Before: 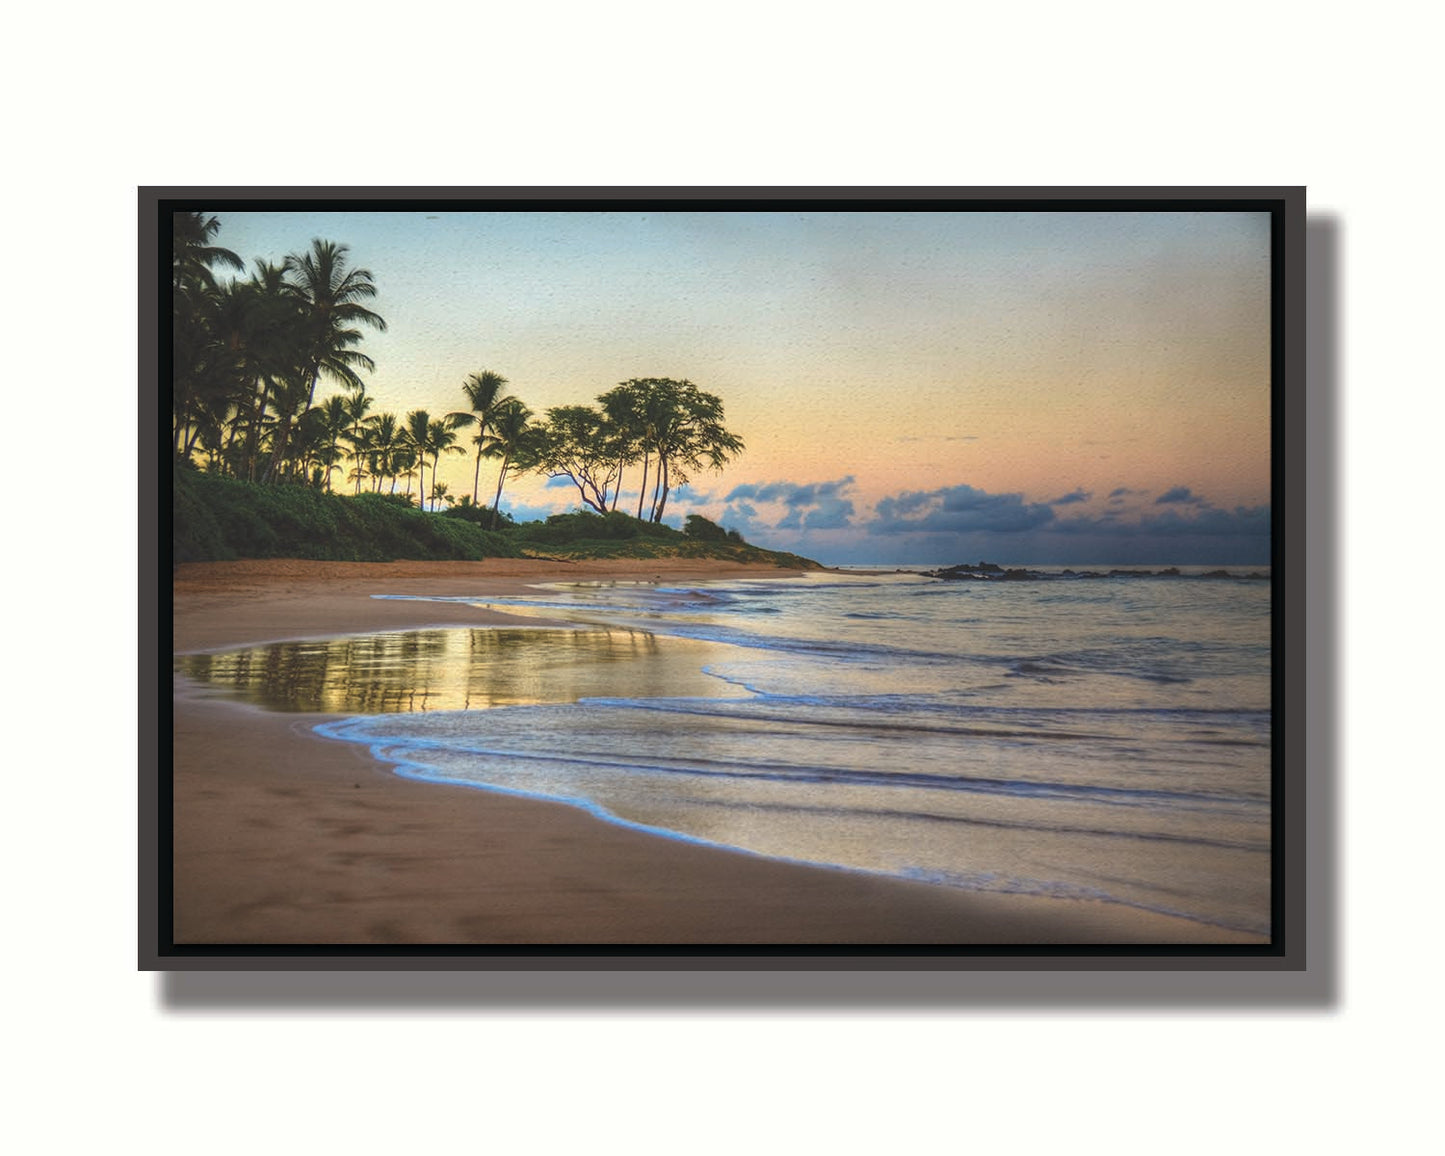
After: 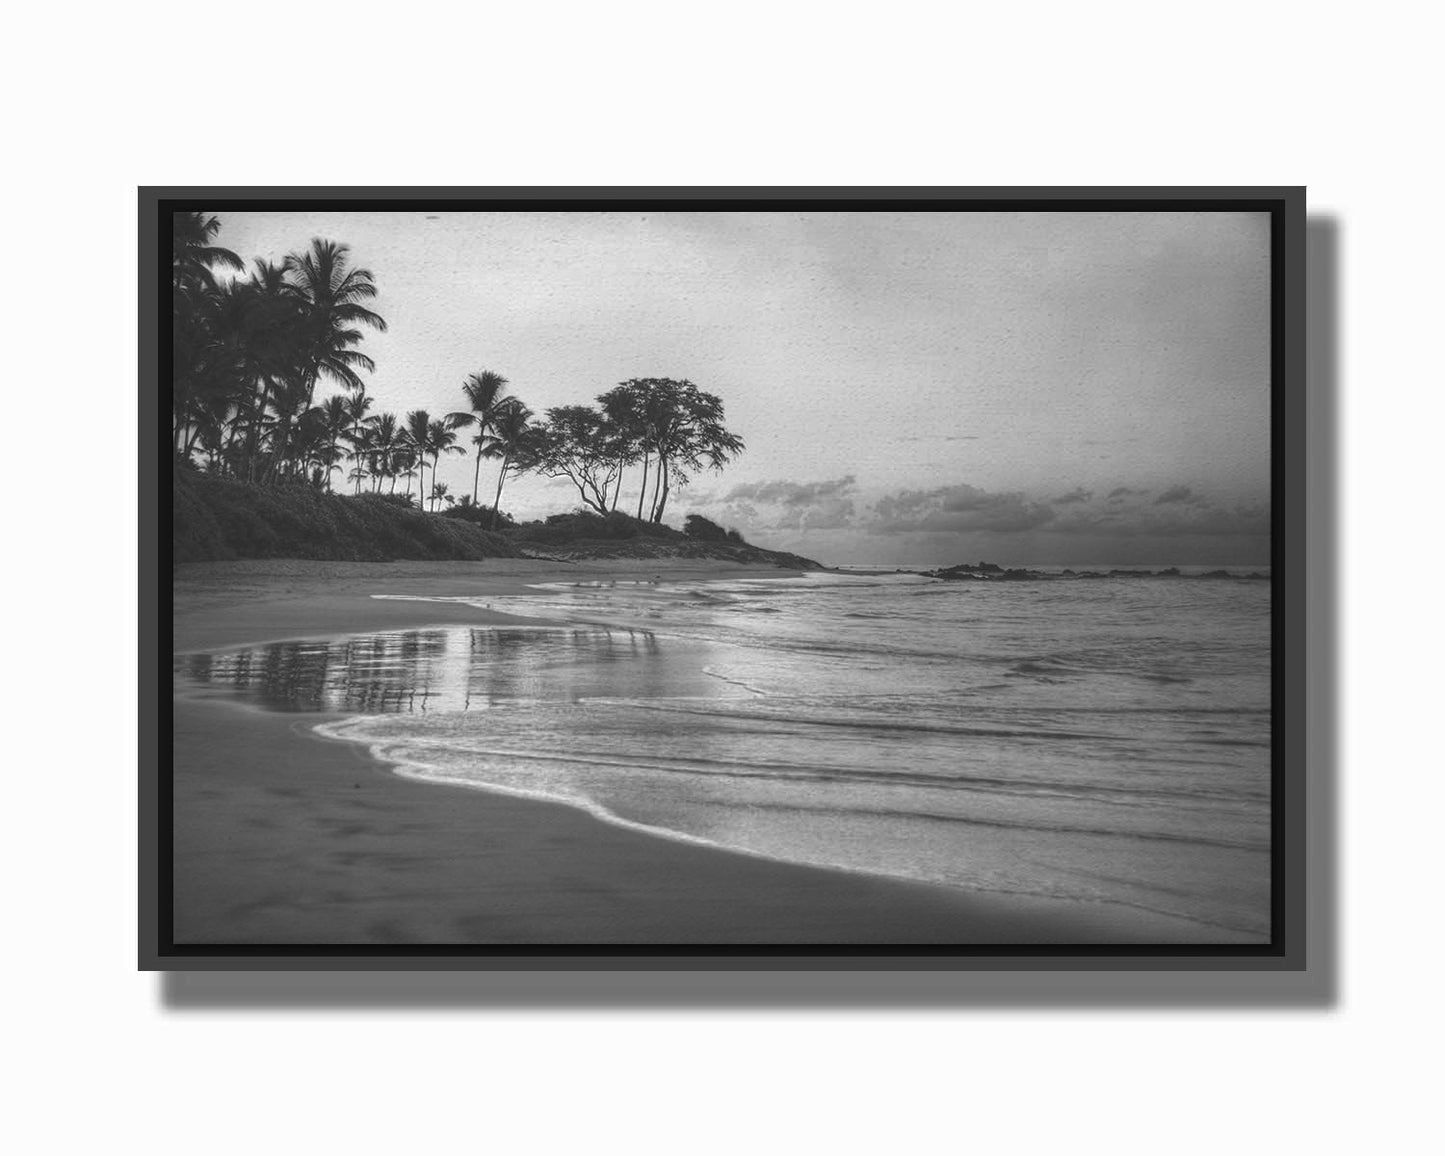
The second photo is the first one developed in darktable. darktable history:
tone curve: curves: ch0 [(0, 0.024) (0.119, 0.146) (0.474, 0.464) (0.718, 0.721) (0.817, 0.839) (1, 0.998)]; ch1 [(0, 0) (0.377, 0.416) (0.439, 0.451) (0.477, 0.477) (0.501, 0.504) (0.538, 0.544) (0.58, 0.602) (0.664, 0.676) (0.783, 0.804) (1, 1)]; ch2 [(0, 0) (0.38, 0.405) (0.463, 0.456) (0.498, 0.497) (0.524, 0.535) (0.578, 0.576) (0.648, 0.665) (1, 1)], color space Lab, independent channels, preserve colors none
color zones: curves: ch0 [(0, 0.613) (0.01, 0.613) (0.245, 0.448) (0.498, 0.529) (0.642, 0.665) (0.879, 0.777) (0.99, 0.613)]; ch1 [(0, 0.272) (0.219, 0.127) (0.724, 0.346)]
monochrome: a 32, b 64, size 2.3, highlights 1
